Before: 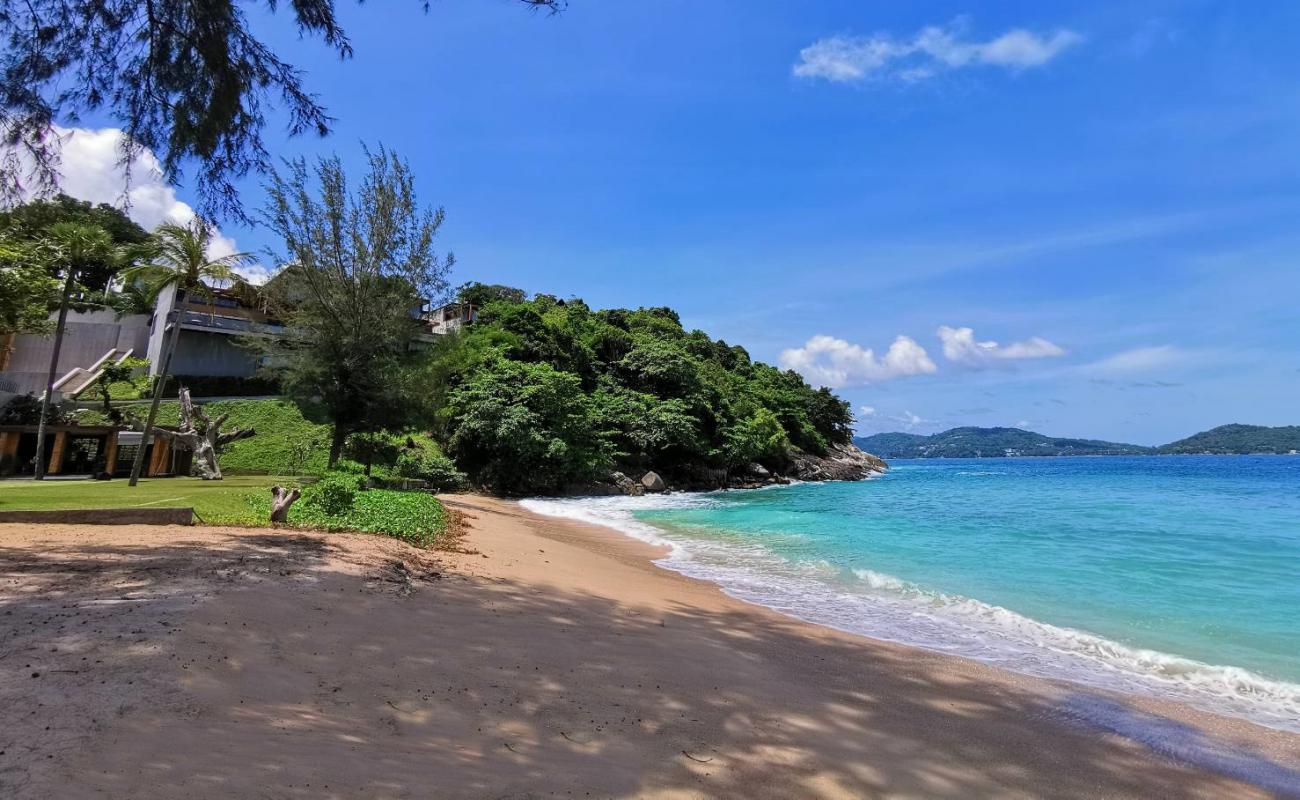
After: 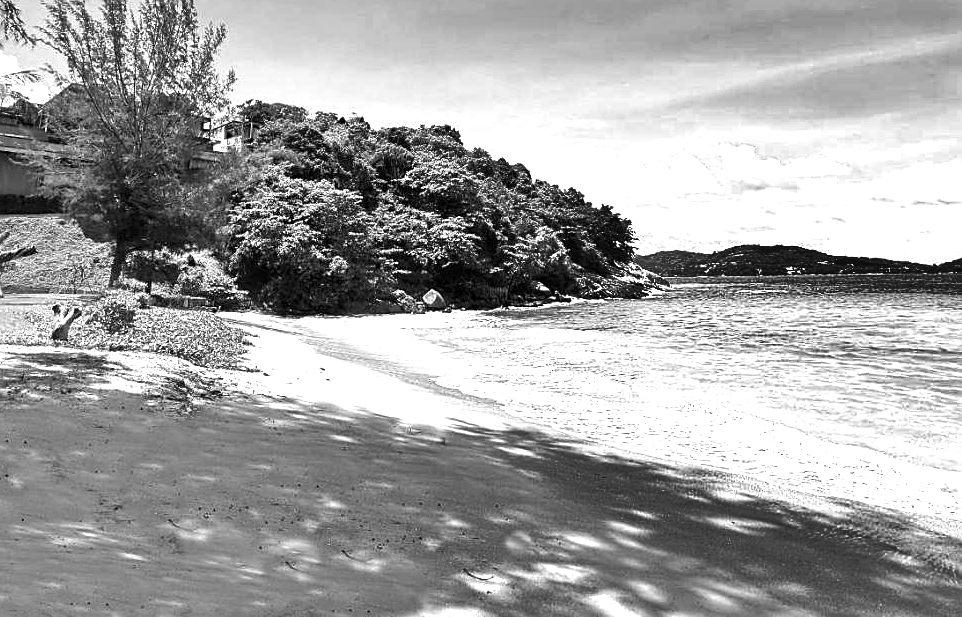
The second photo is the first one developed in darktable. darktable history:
sharpen: on, module defaults
exposure: black level correction 0, exposure 1.45 EV, compensate exposure bias true, compensate highlight preservation false
shadows and highlights: white point adjustment 0.1, highlights -70, soften with gaussian
crop: left 16.871%, top 22.857%, right 9.116%
color zones: curves: ch1 [(0, -0.014) (0.143, -0.013) (0.286, -0.013) (0.429, -0.016) (0.571, -0.019) (0.714, -0.015) (0.857, 0.002) (1, -0.014)]
